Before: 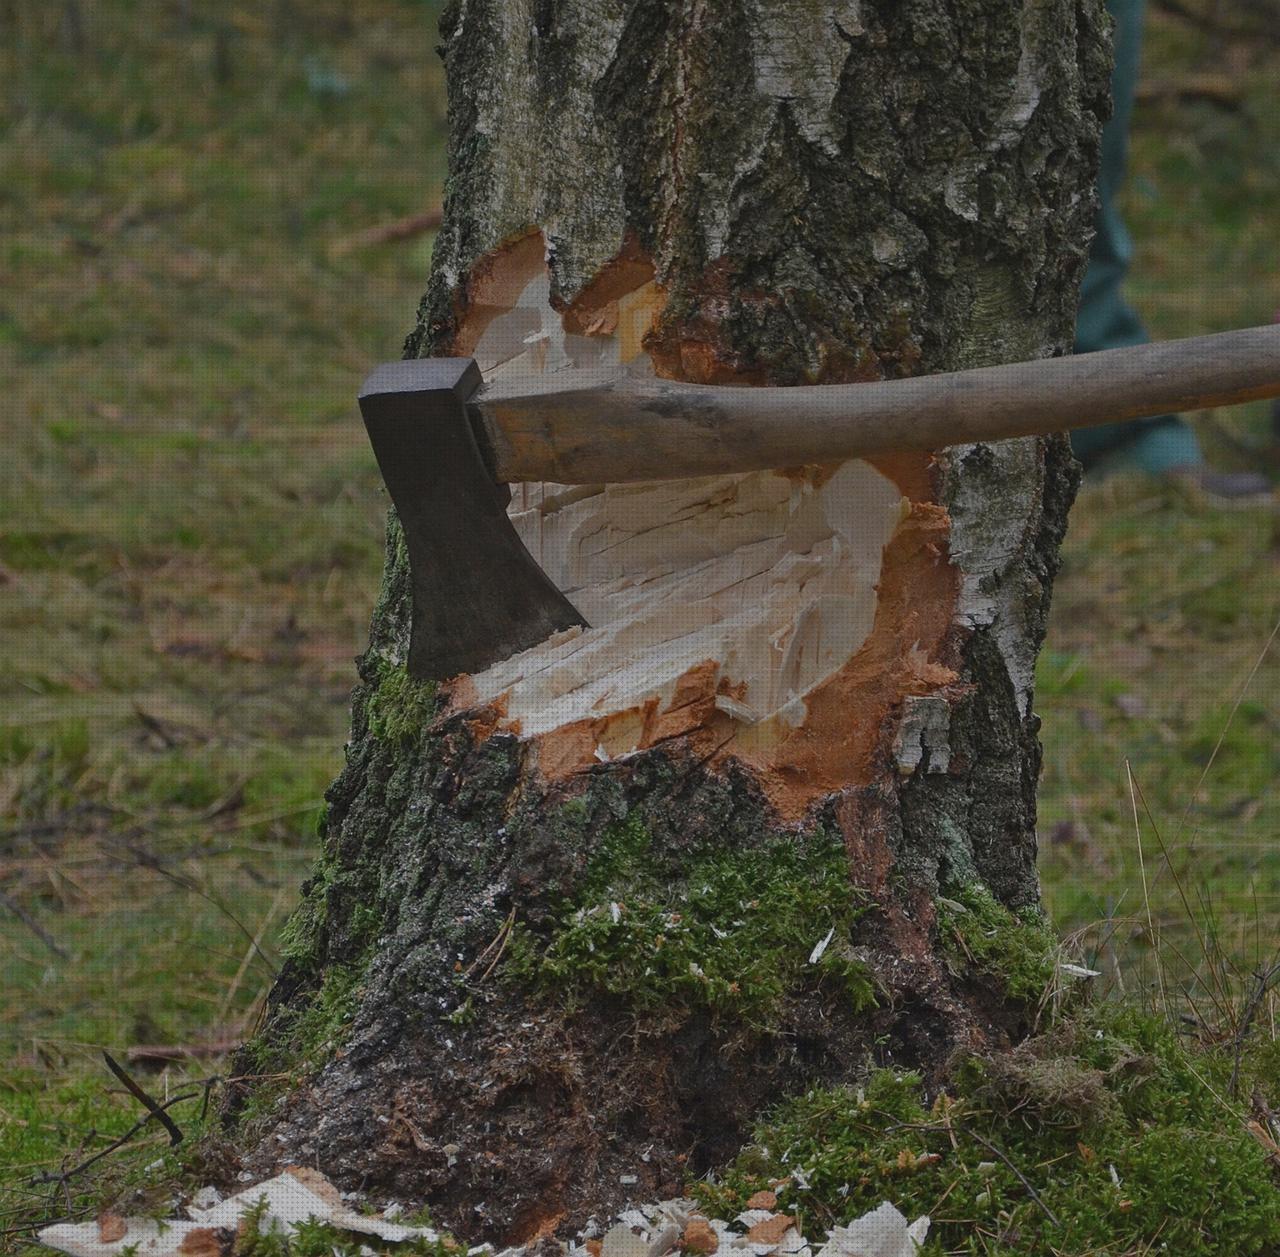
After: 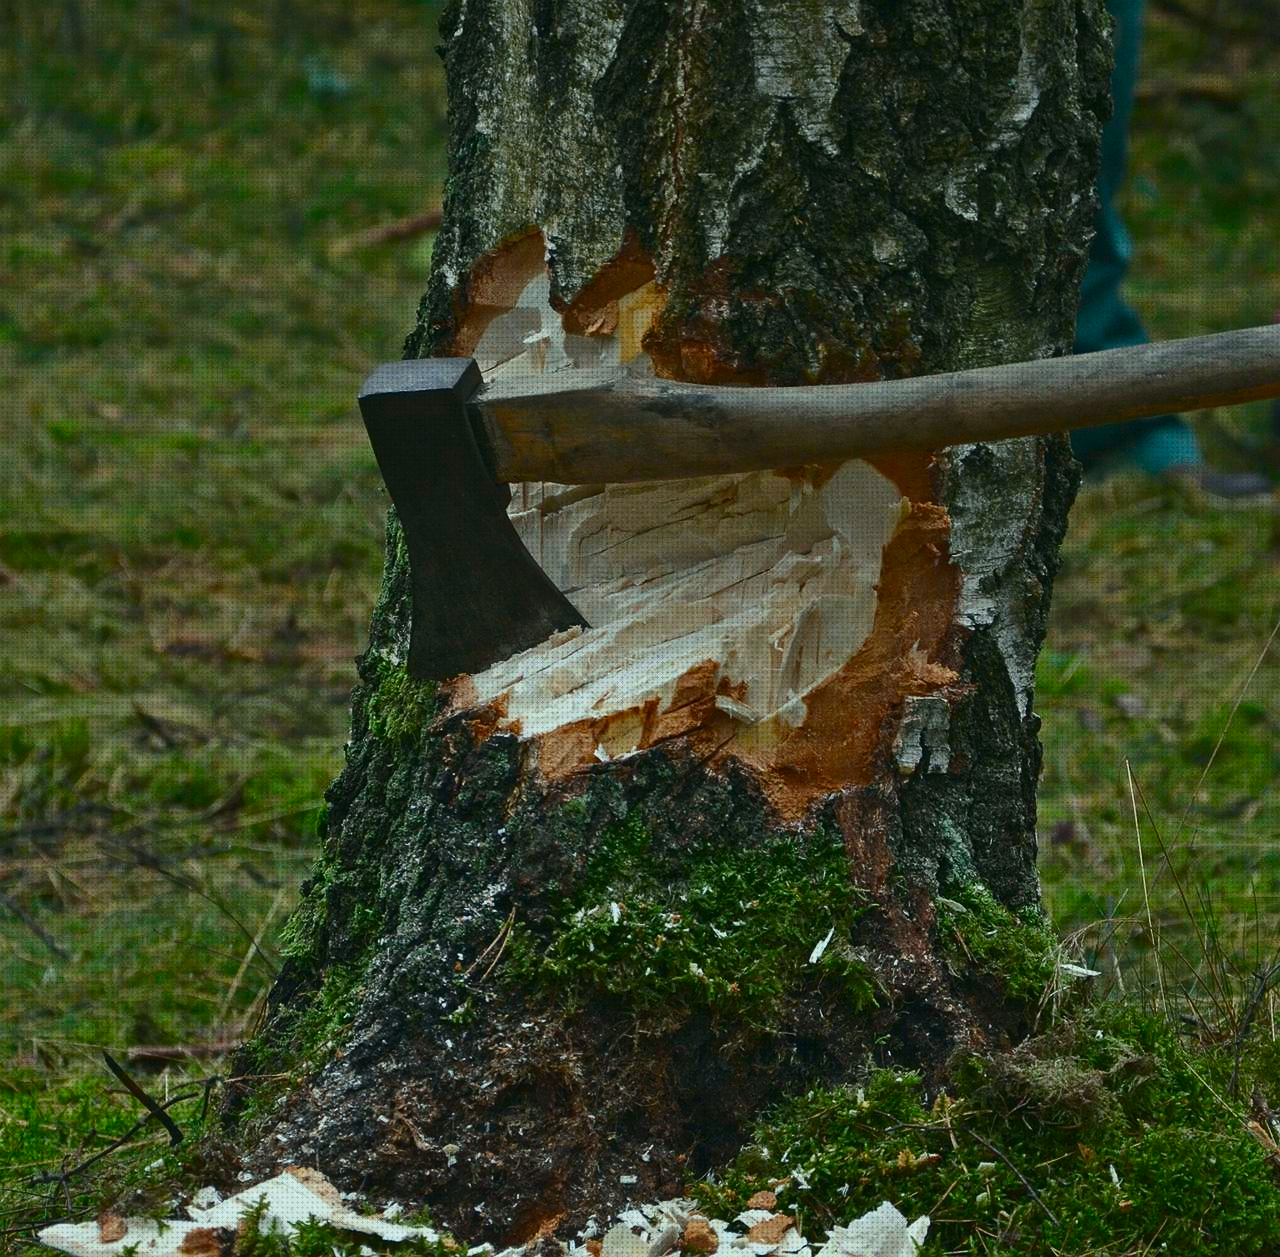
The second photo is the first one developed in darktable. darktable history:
color correction: highlights a* -7.33, highlights b* 1.26, shadows a* -3.55, saturation 1.4
contrast brightness saturation: contrast 0.39, brightness 0.1
